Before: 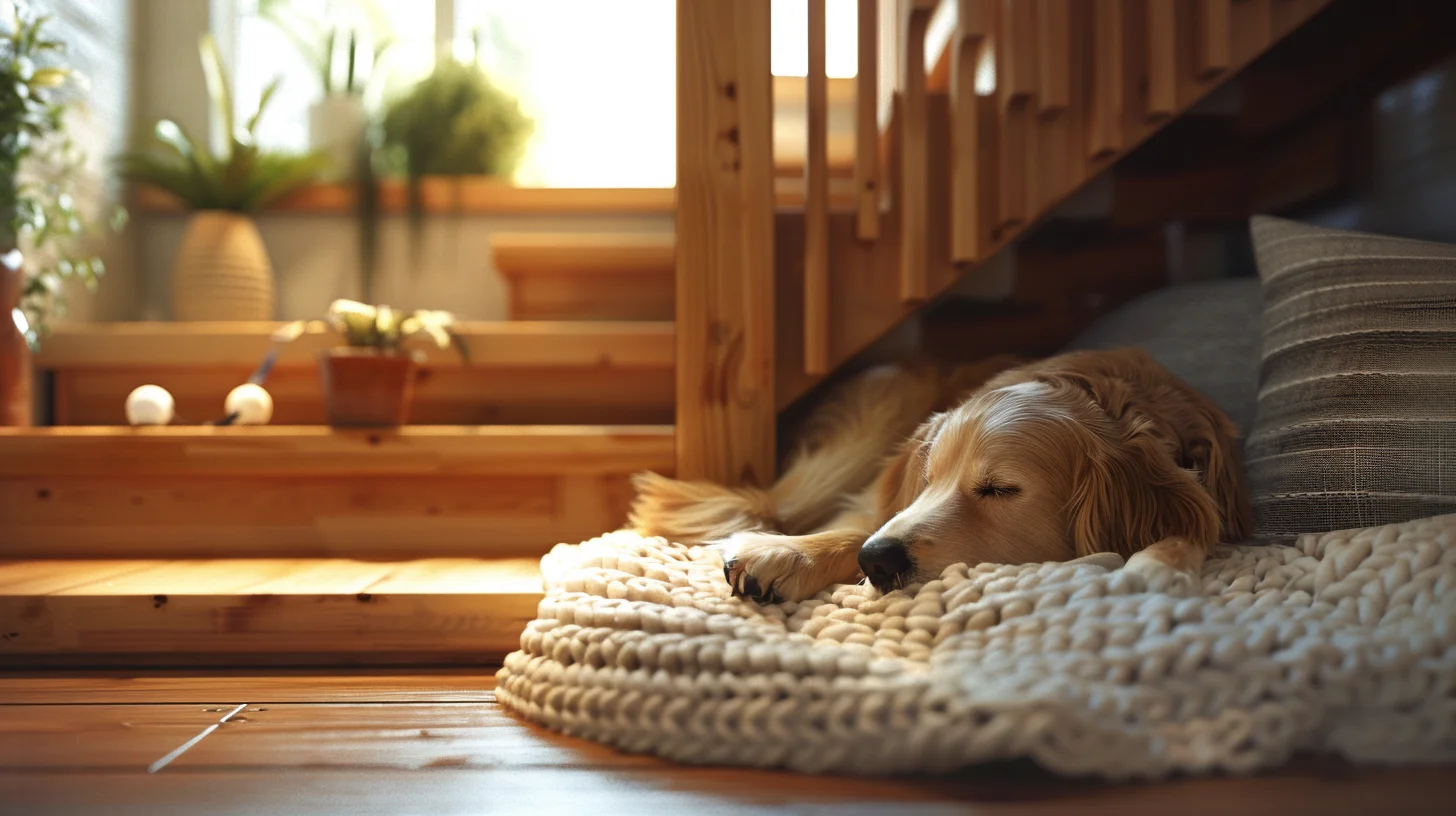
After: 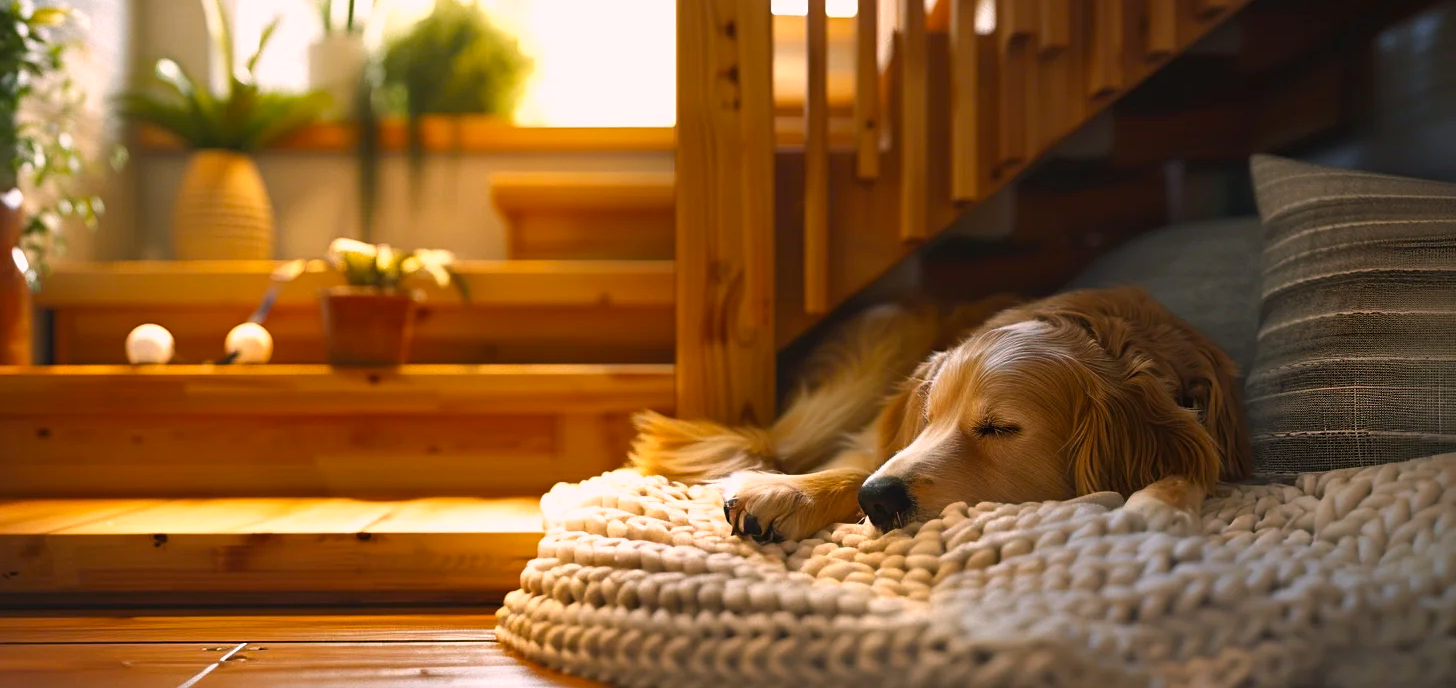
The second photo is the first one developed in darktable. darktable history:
color correction: highlights a* 12.67, highlights b* 5.48
crop: top 7.573%, bottom 8.073%
sharpen: amount 0.2
color balance rgb: shadows lift › luminance -7.739%, shadows lift › chroma 2.381%, shadows lift › hue 165.28°, perceptual saturation grading › global saturation 30.743%
